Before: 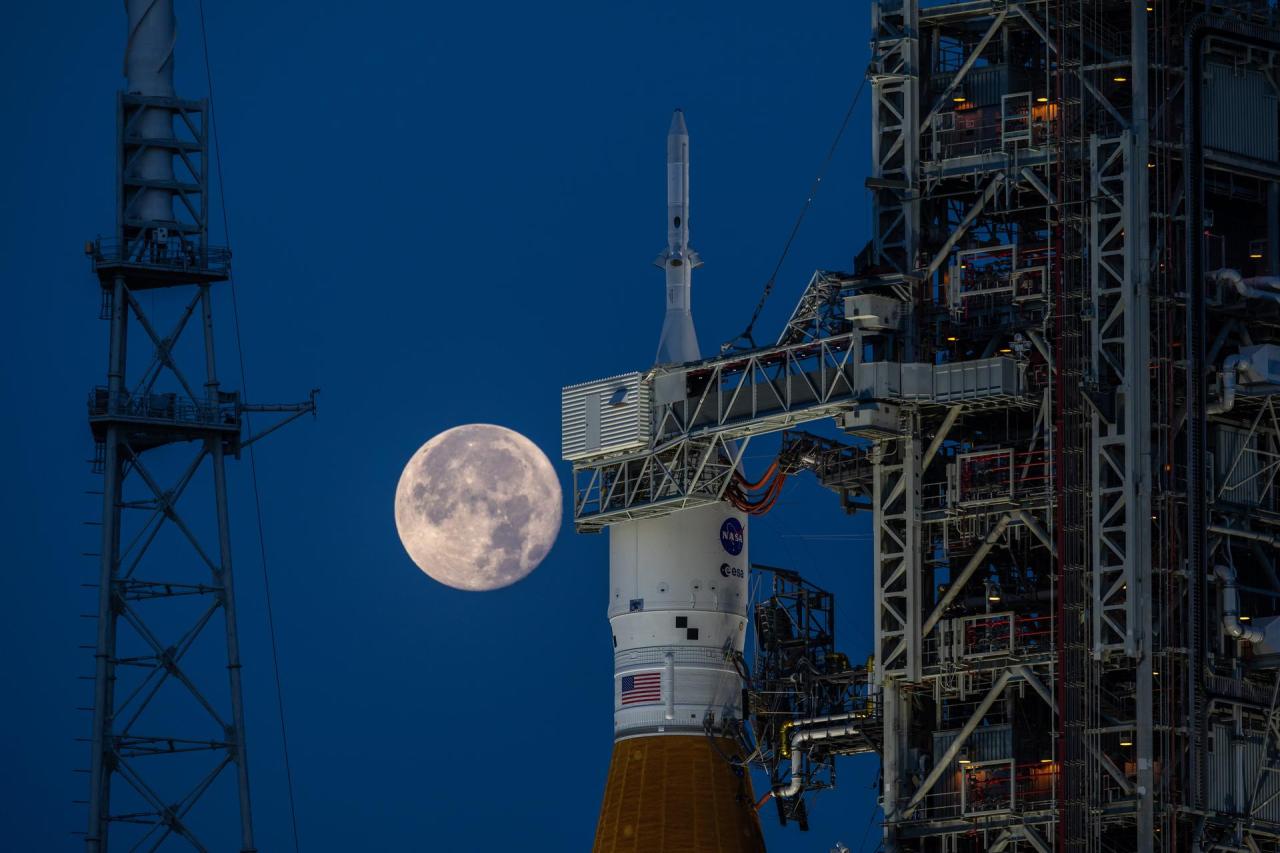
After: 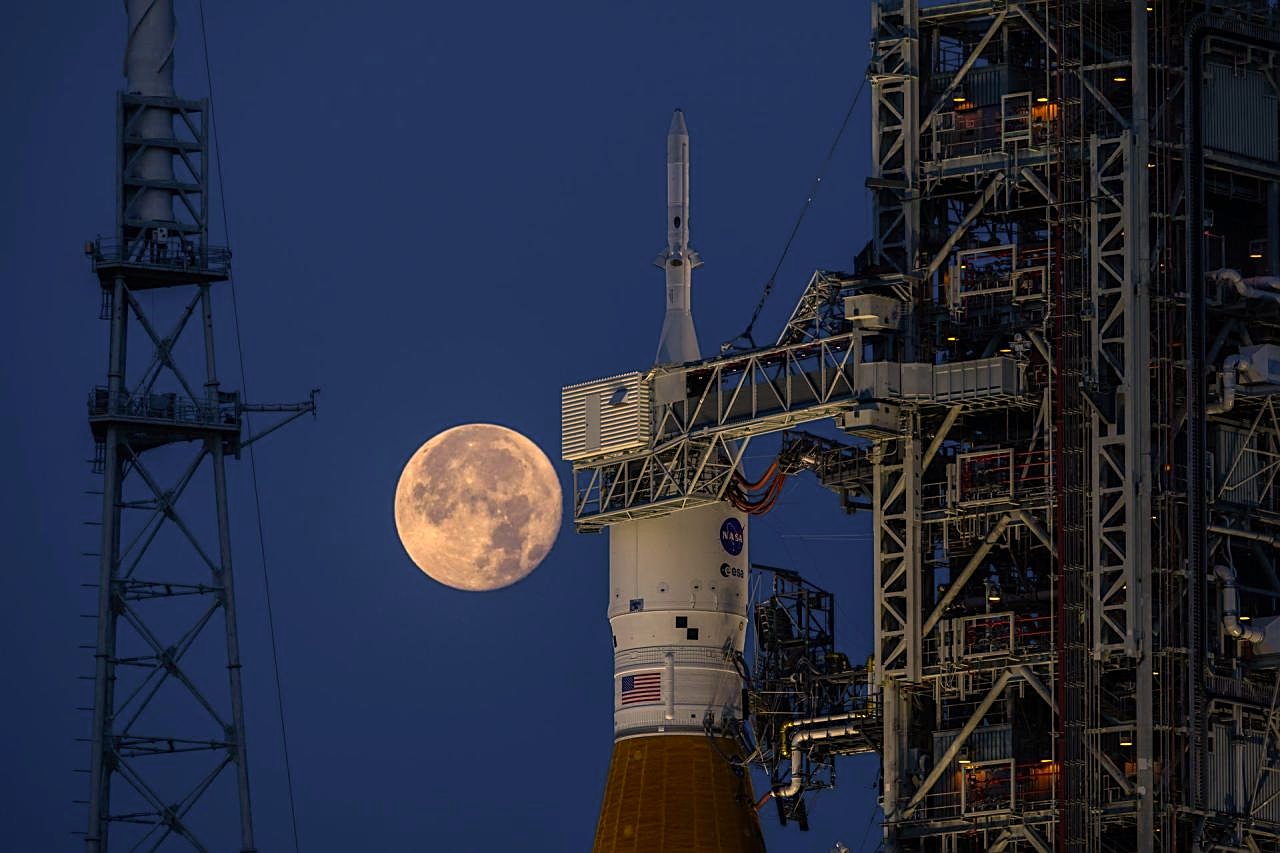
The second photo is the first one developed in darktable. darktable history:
sharpen: amount 0.499
color correction: highlights a* 14.89, highlights b* 31.64
